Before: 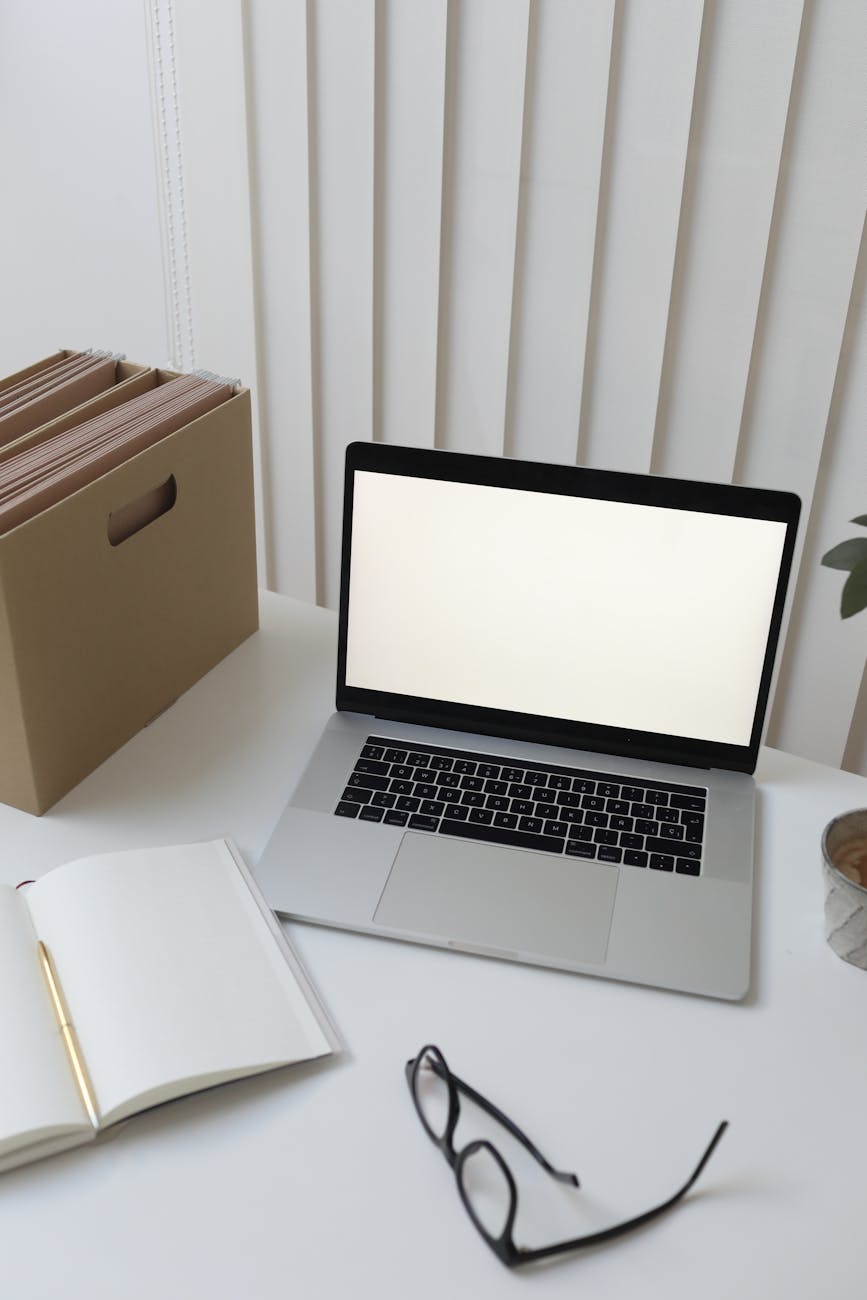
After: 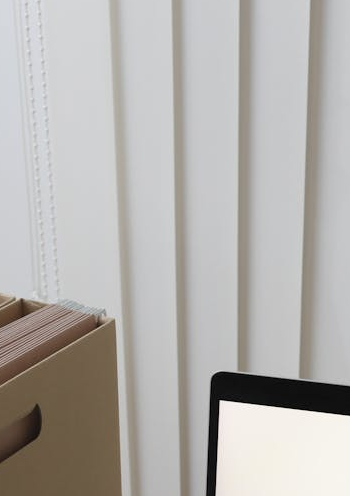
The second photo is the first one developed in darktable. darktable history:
crop: left 15.596%, top 5.426%, right 44.016%, bottom 56.392%
